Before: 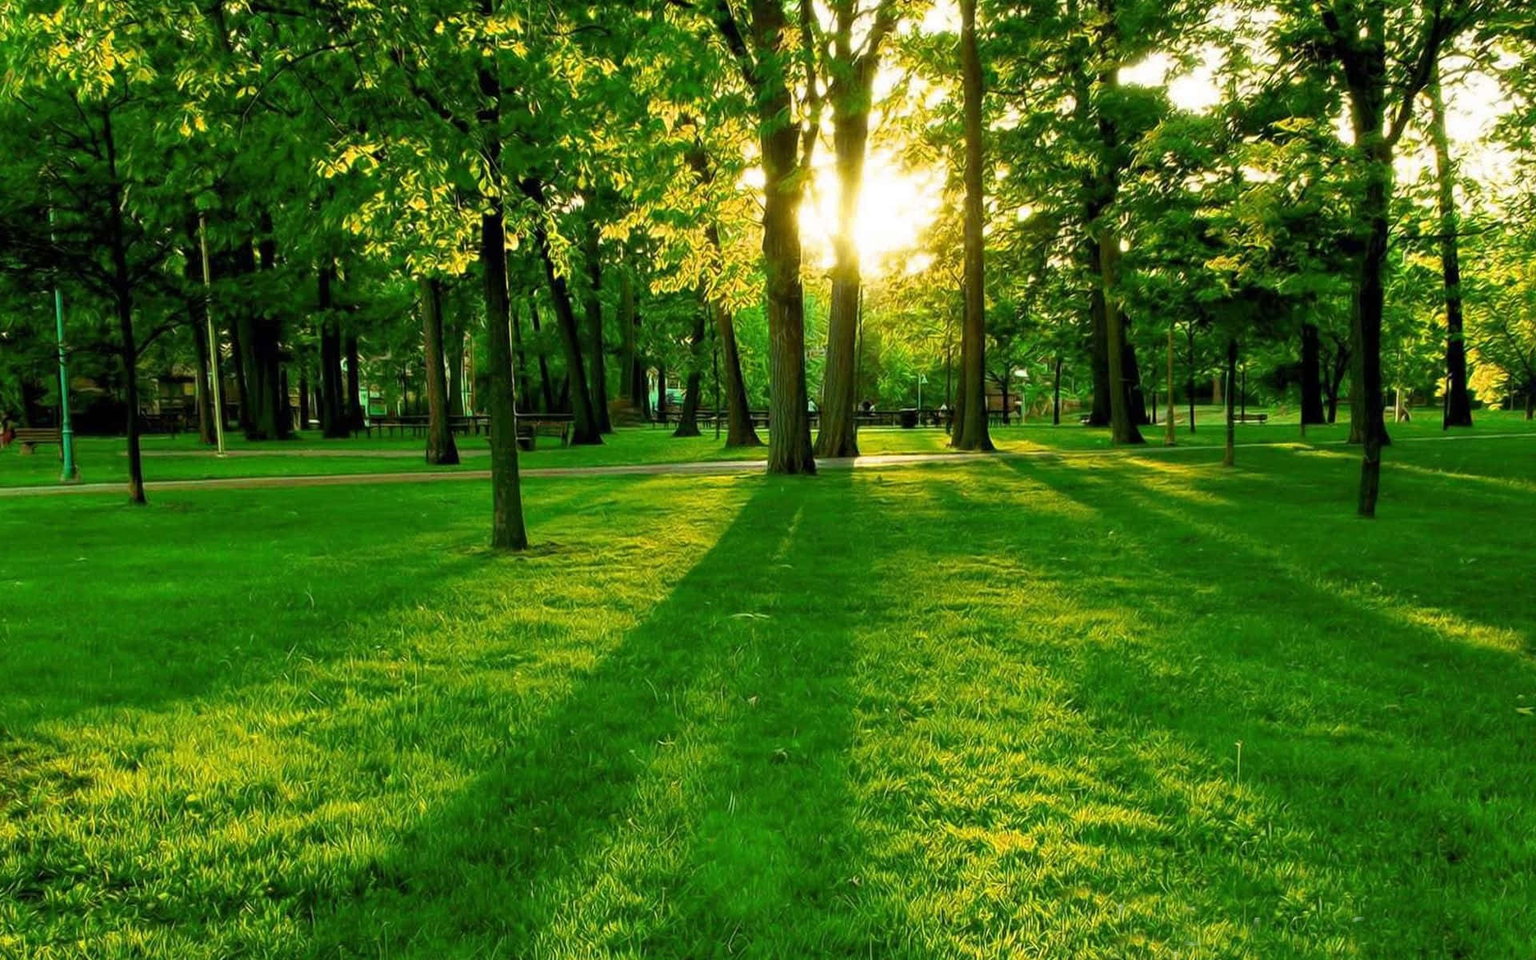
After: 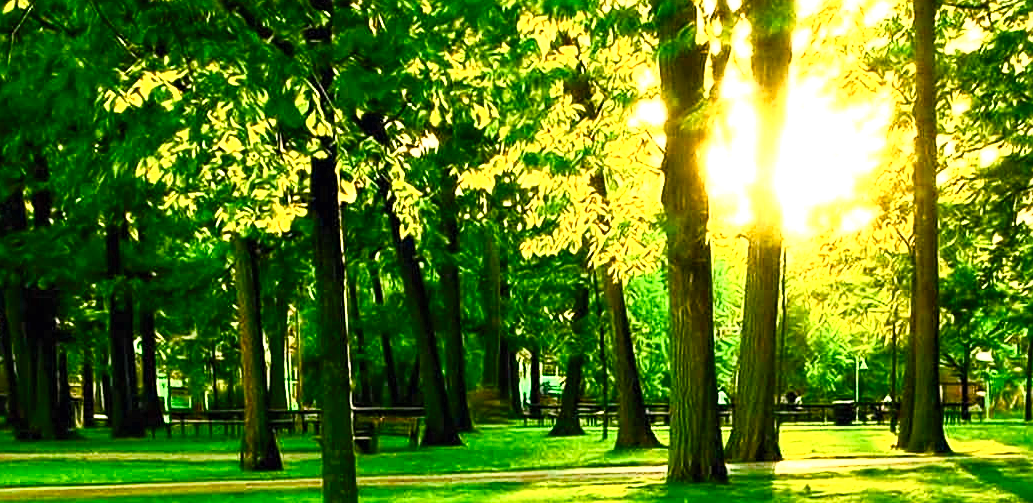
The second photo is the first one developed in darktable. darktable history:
exposure: black level correction 0, exposure 0.692 EV, compensate highlight preservation false
contrast brightness saturation: contrast 0.204, brightness 0.159, saturation 0.229
sharpen: on, module defaults
crop: left 15.224%, top 9.193%, right 30.97%, bottom 48.868%
color balance rgb: highlights gain › chroma 2.999%, highlights gain › hue 54.78°, perceptual saturation grading › global saturation -0.034%, perceptual saturation grading › highlights -17.588%, perceptual saturation grading › mid-tones 32.797%, perceptual saturation grading › shadows 50.369%, perceptual brilliance grading › global brilliance 2.85%, global vibrance 6.645%, contrast 13.076%, saturation formula JzAzBz (2021)
